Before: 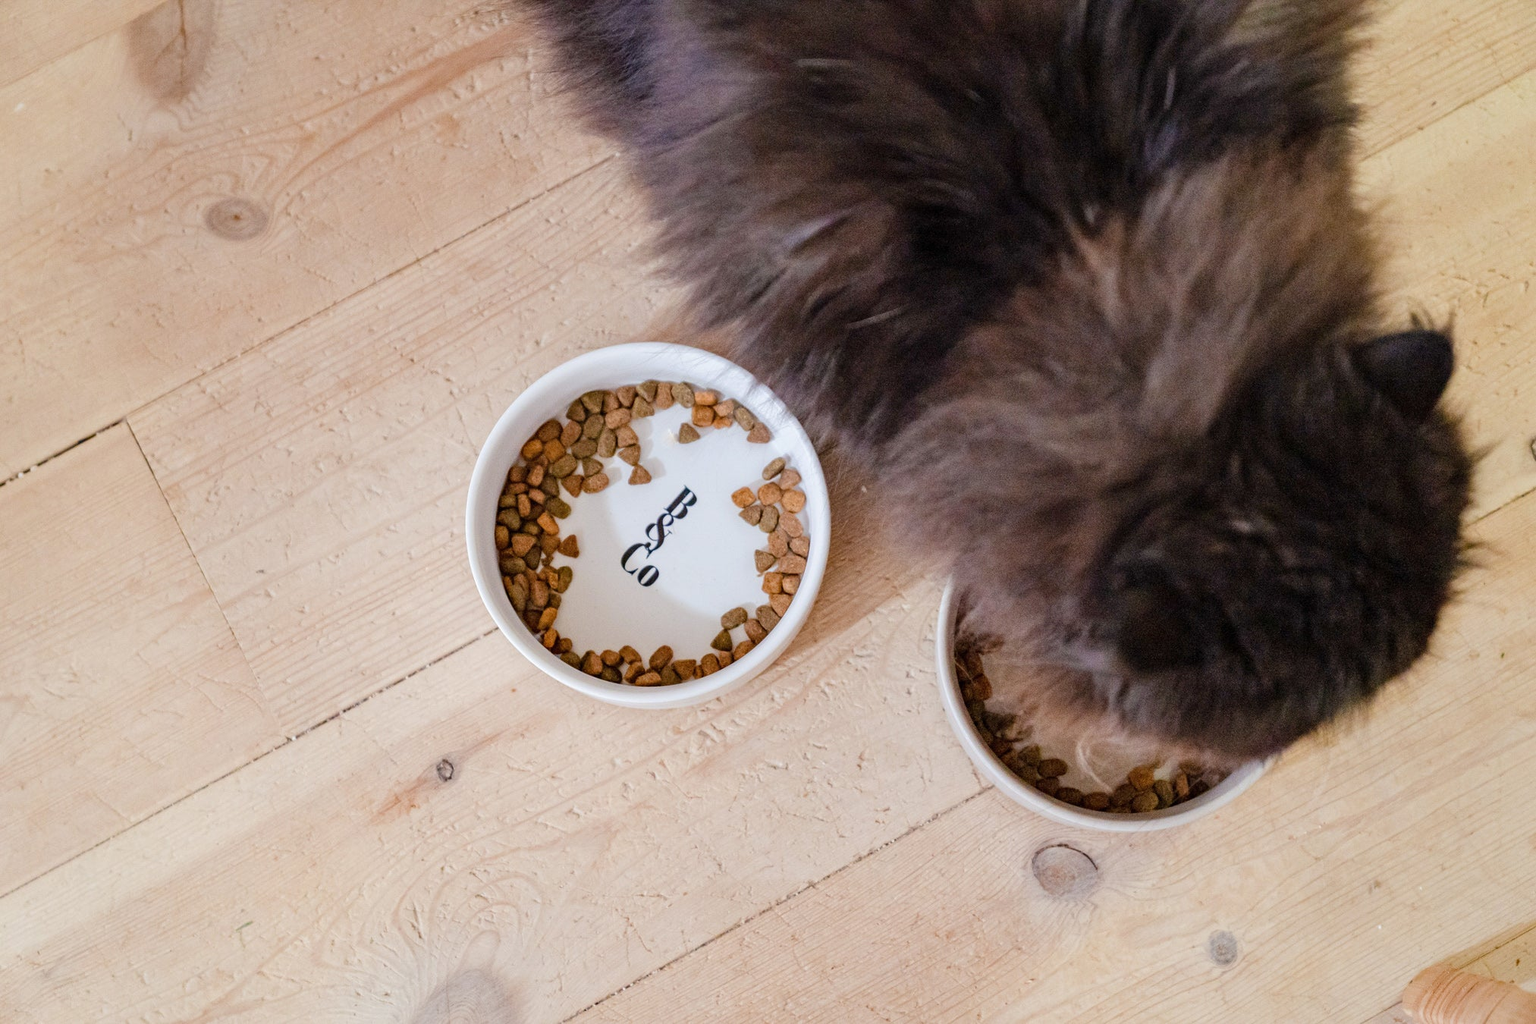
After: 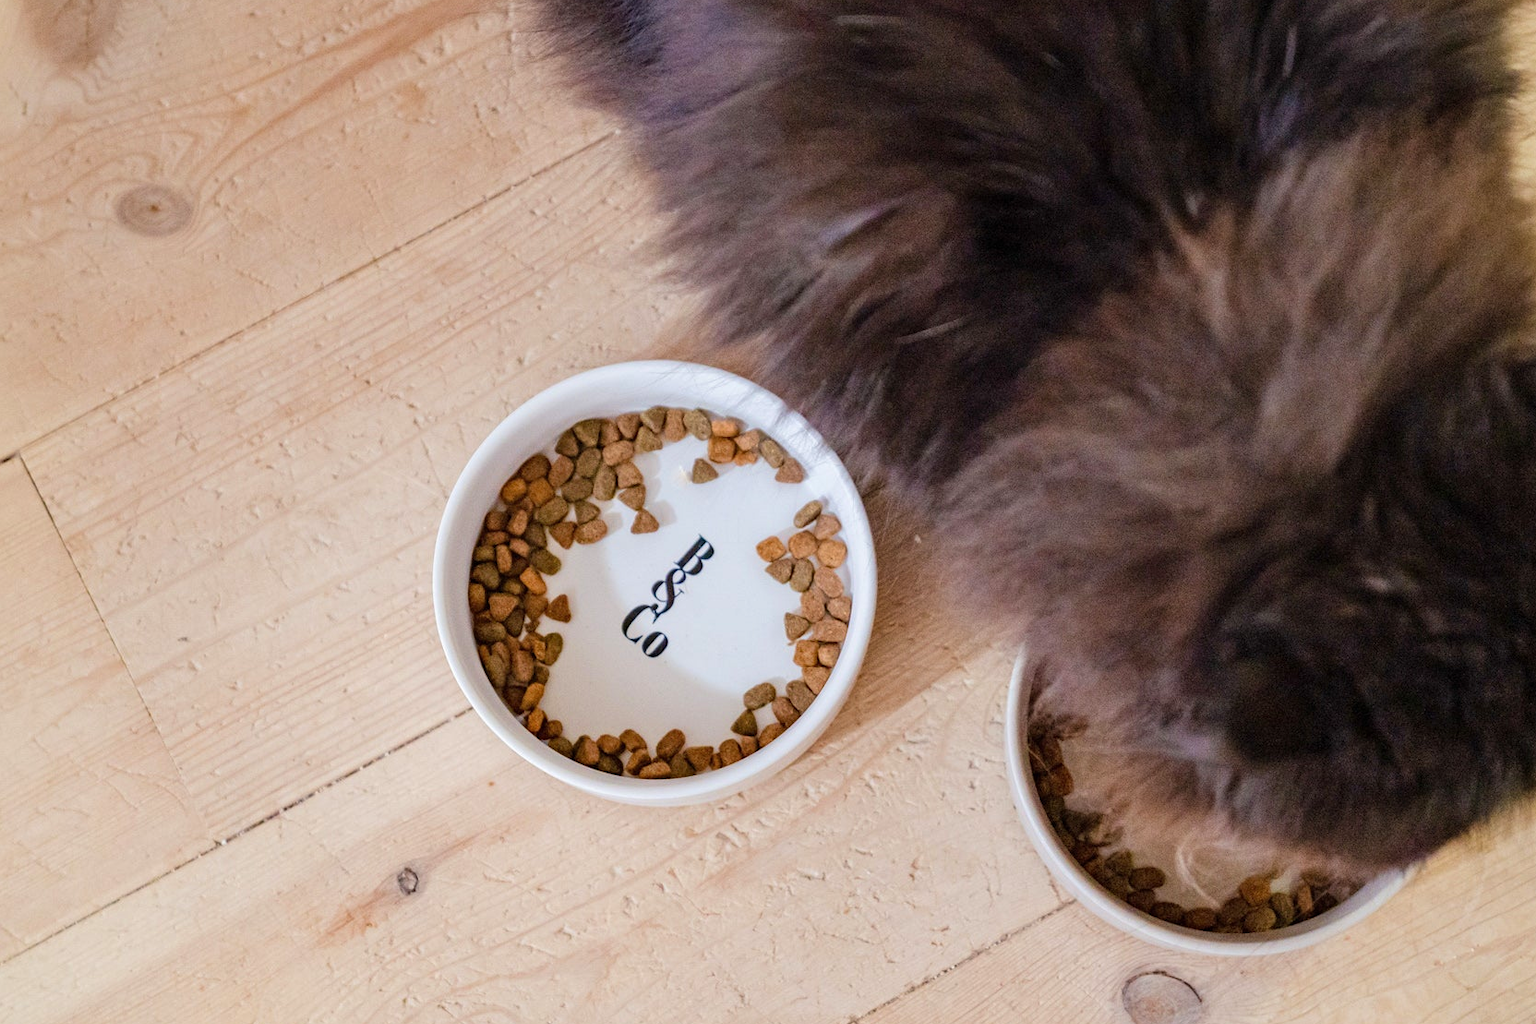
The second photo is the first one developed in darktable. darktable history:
velvia: strength 15%
crop and rotate: left 7.196%, top 4.574%, right 10.605%, bottom 13.178%
